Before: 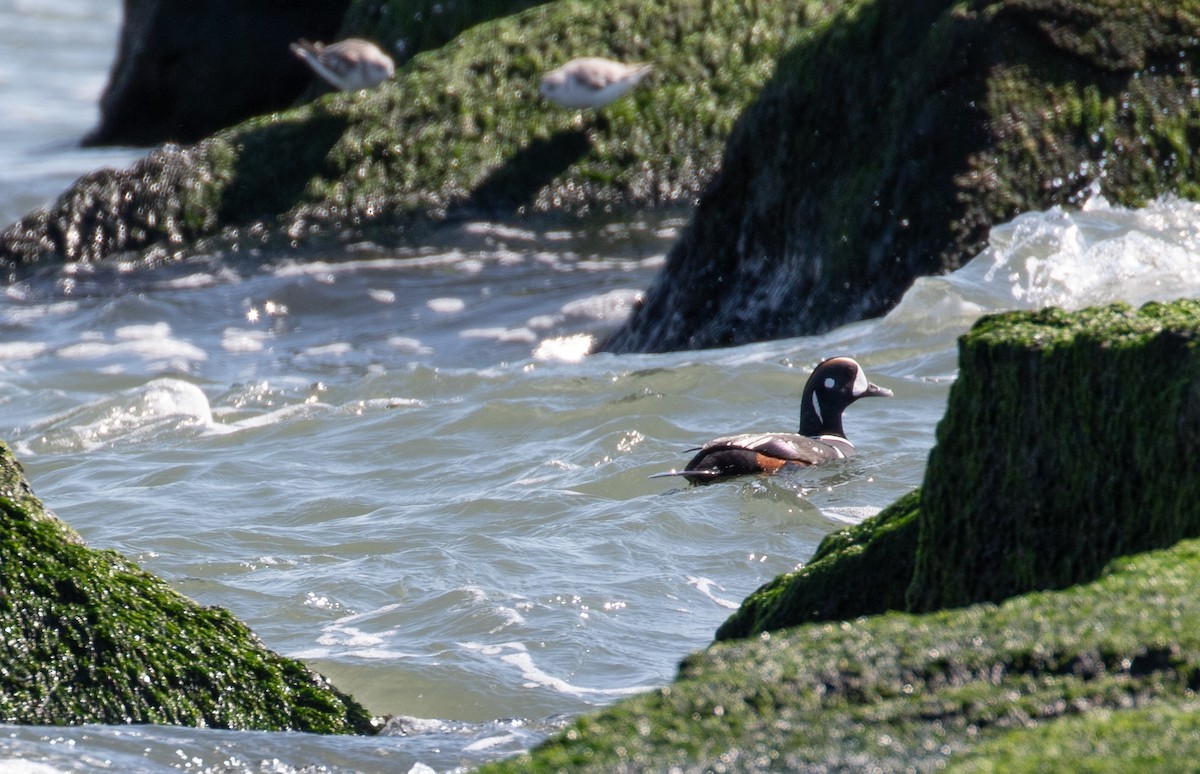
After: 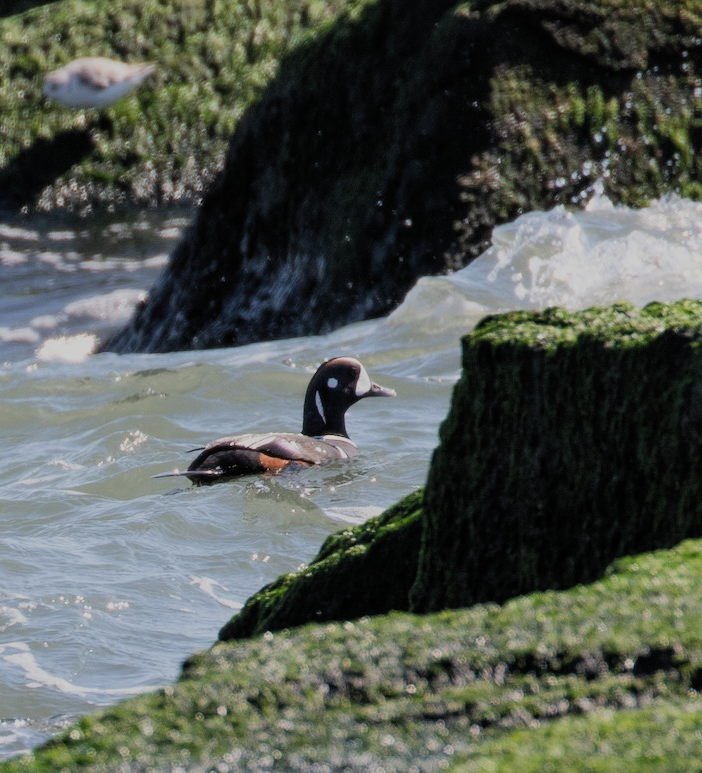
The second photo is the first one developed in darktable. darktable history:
crop: left 41.429%
filmic rgb: black relative exposure -7.65 EV, white relative exposure 4.56 EV, hardness 3.61, preserve chrominance RGB euclidean norm, color science v5 (2021), contrast in shadows safe, contrast in highlights safe
